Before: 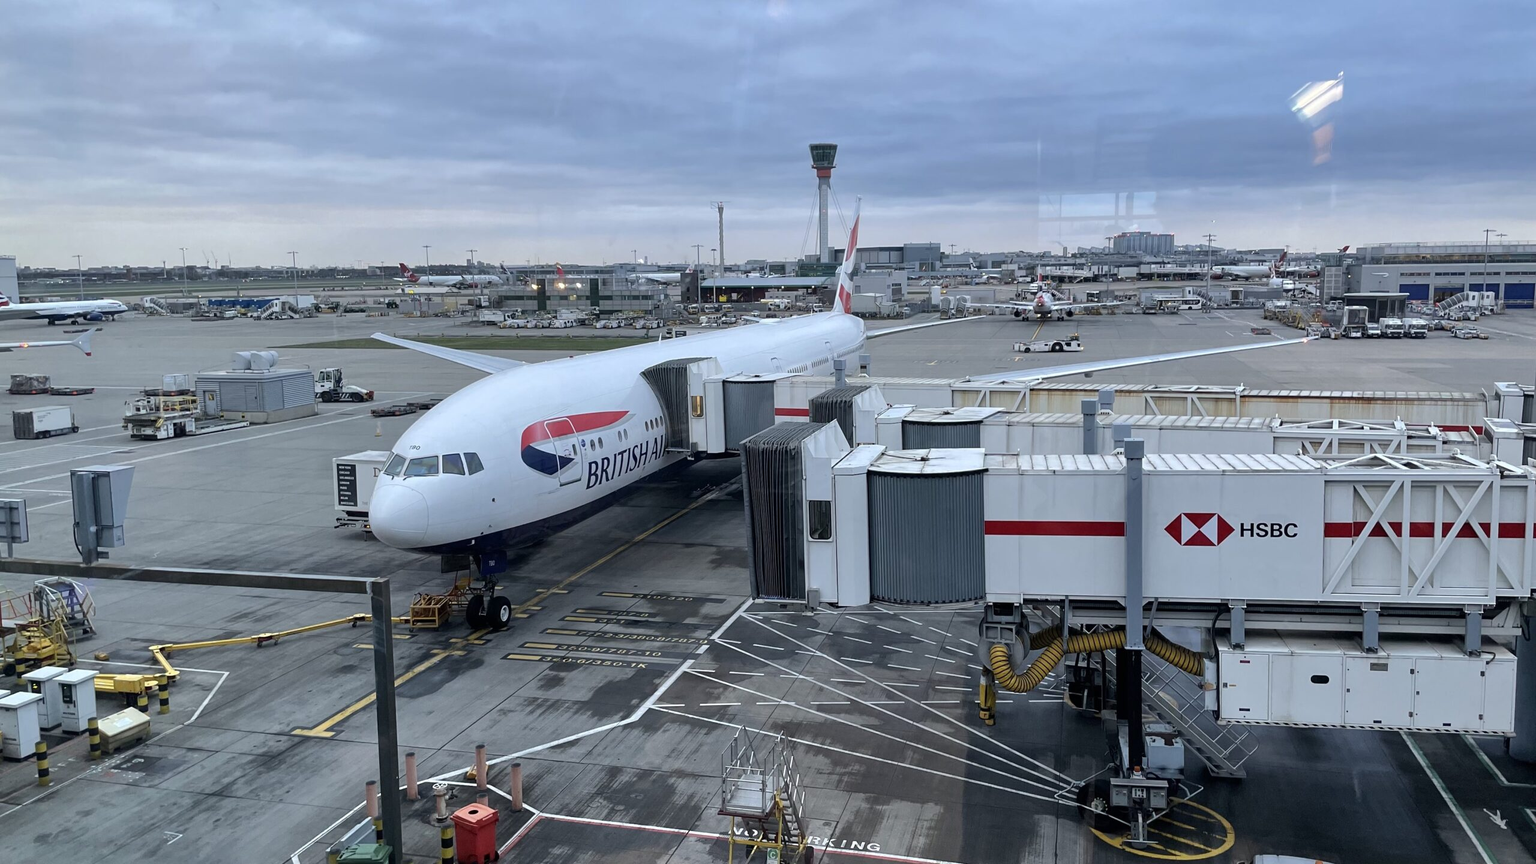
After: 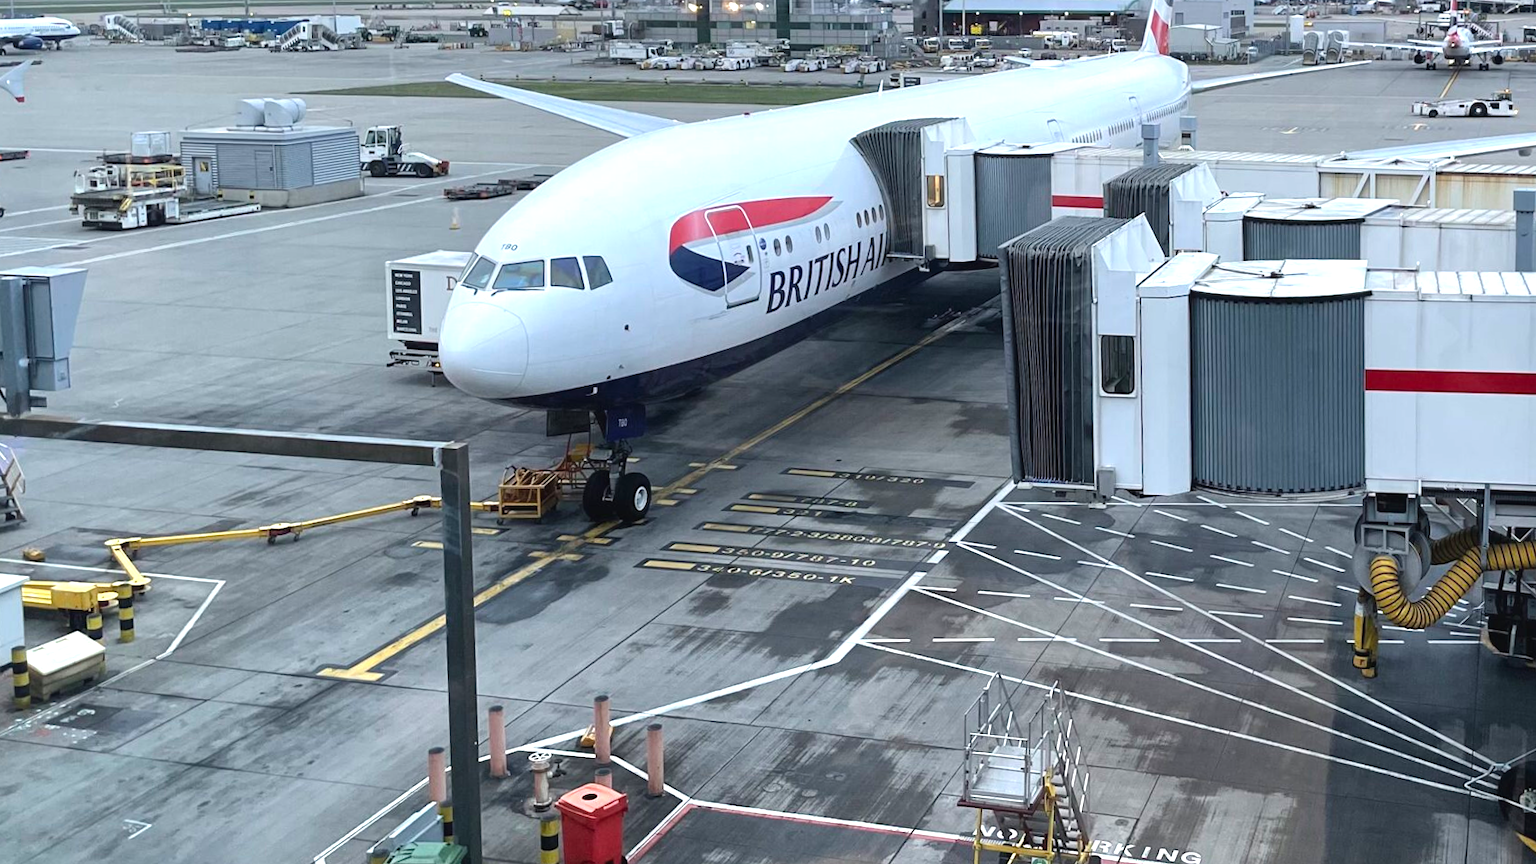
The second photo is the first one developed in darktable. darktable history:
exposure: black level correction -0.002, exposure 0.708 EV, compensate exposure bias true, compensate highlight preservation false
crop and rotate: angle -0.82°, left 3.85%, top 31.828%, right 27.992%
